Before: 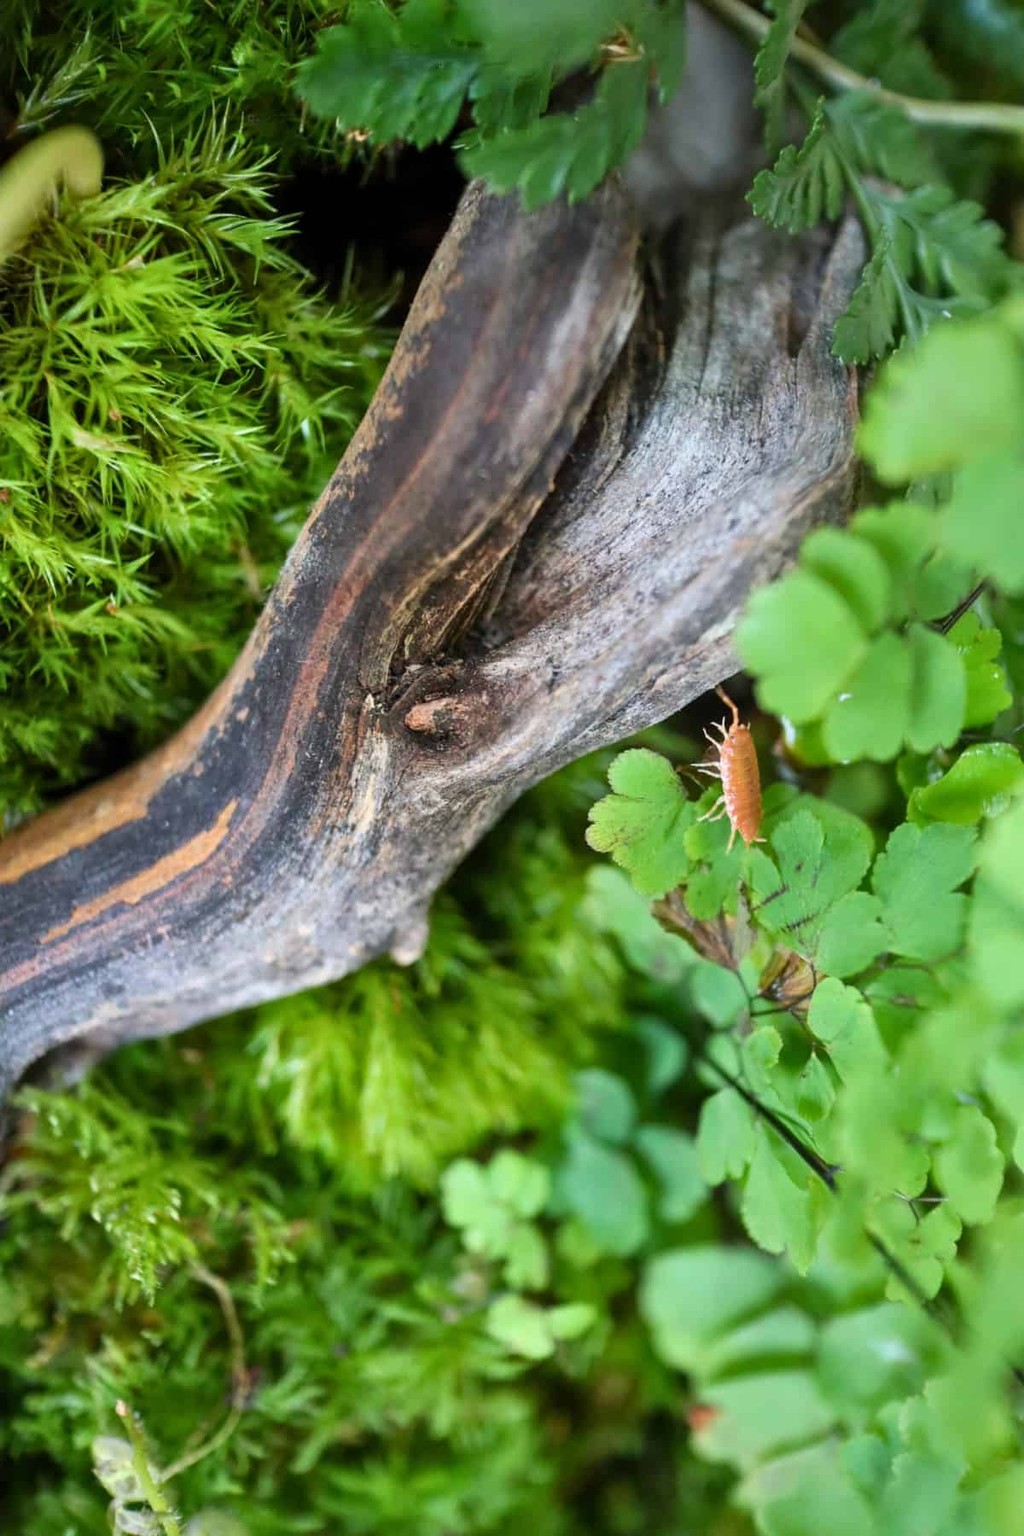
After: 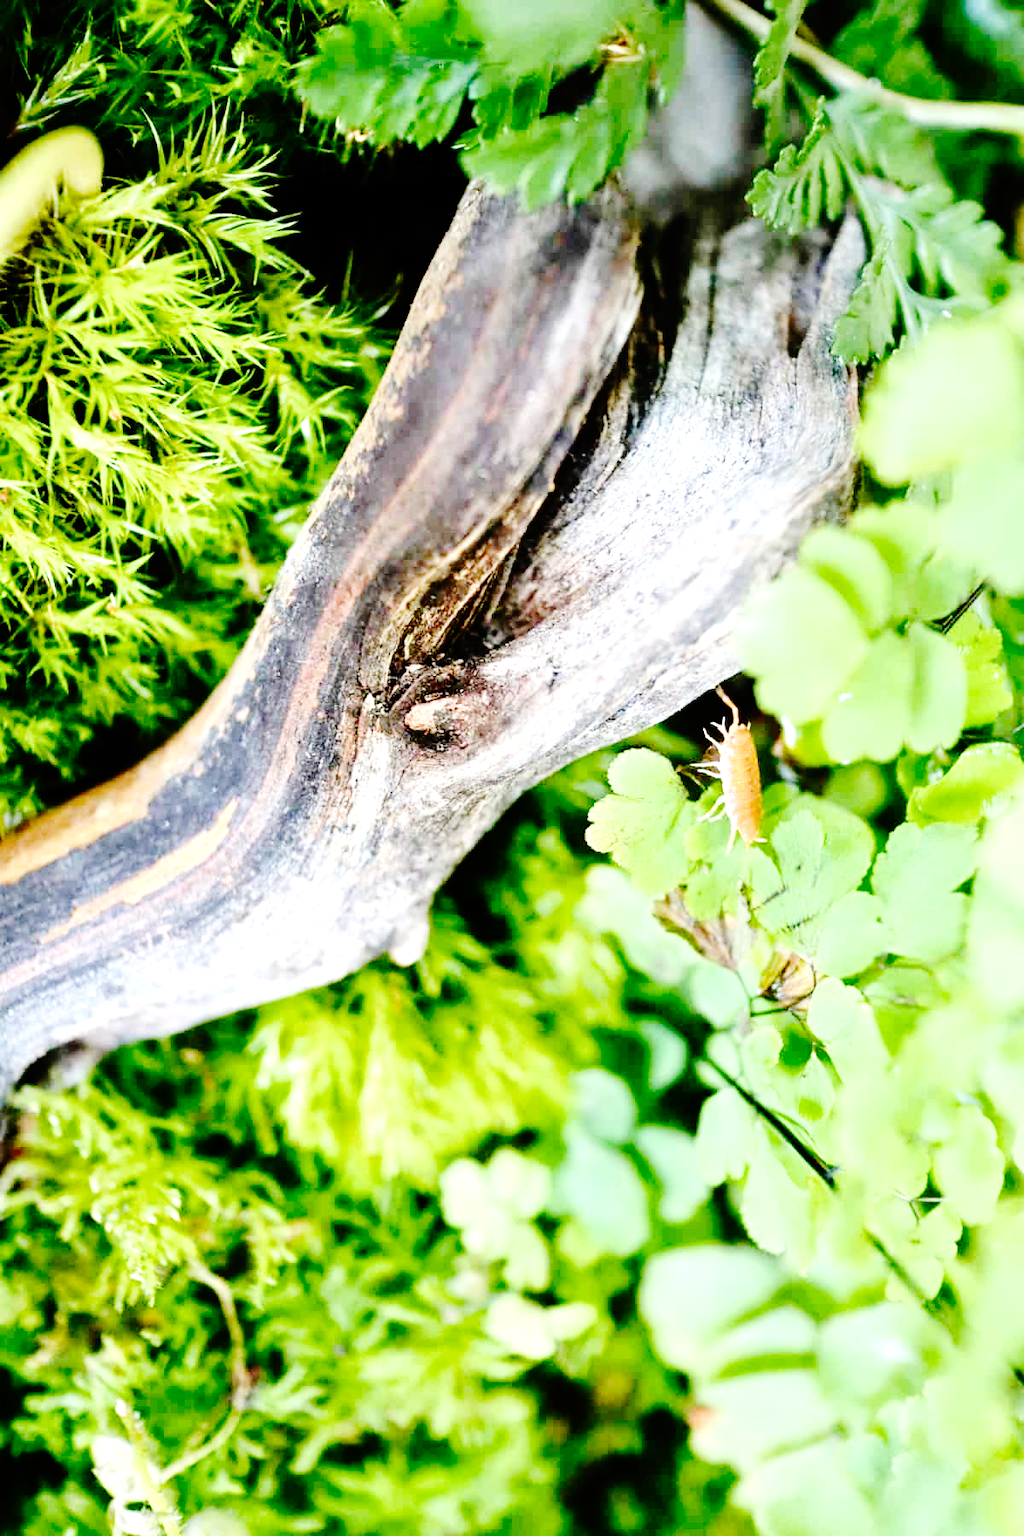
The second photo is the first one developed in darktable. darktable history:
tone equalizer: -8 EV -0.417 EV, -7 EV -0.389 EV, -6 EV -0.333 EV, -5 EV -0.222 EV, -3 EV 0.222 EV, -2 EV 0.333 EV, -1 EV 0.389 EV, +0 EV 0.417 EV, edges refinement/feathering 500, mask exposure compensation -1.57 EV, preserve details no
exposure: exposure 0.74 EV, compensate highlight preservation false
base curve: curves: ch0 [(0, 0) (0.036, 0.01) (0.123, 0.254) (0.258, 0.504) (0.507, 0.748) (1, 1)], preserve colors none
